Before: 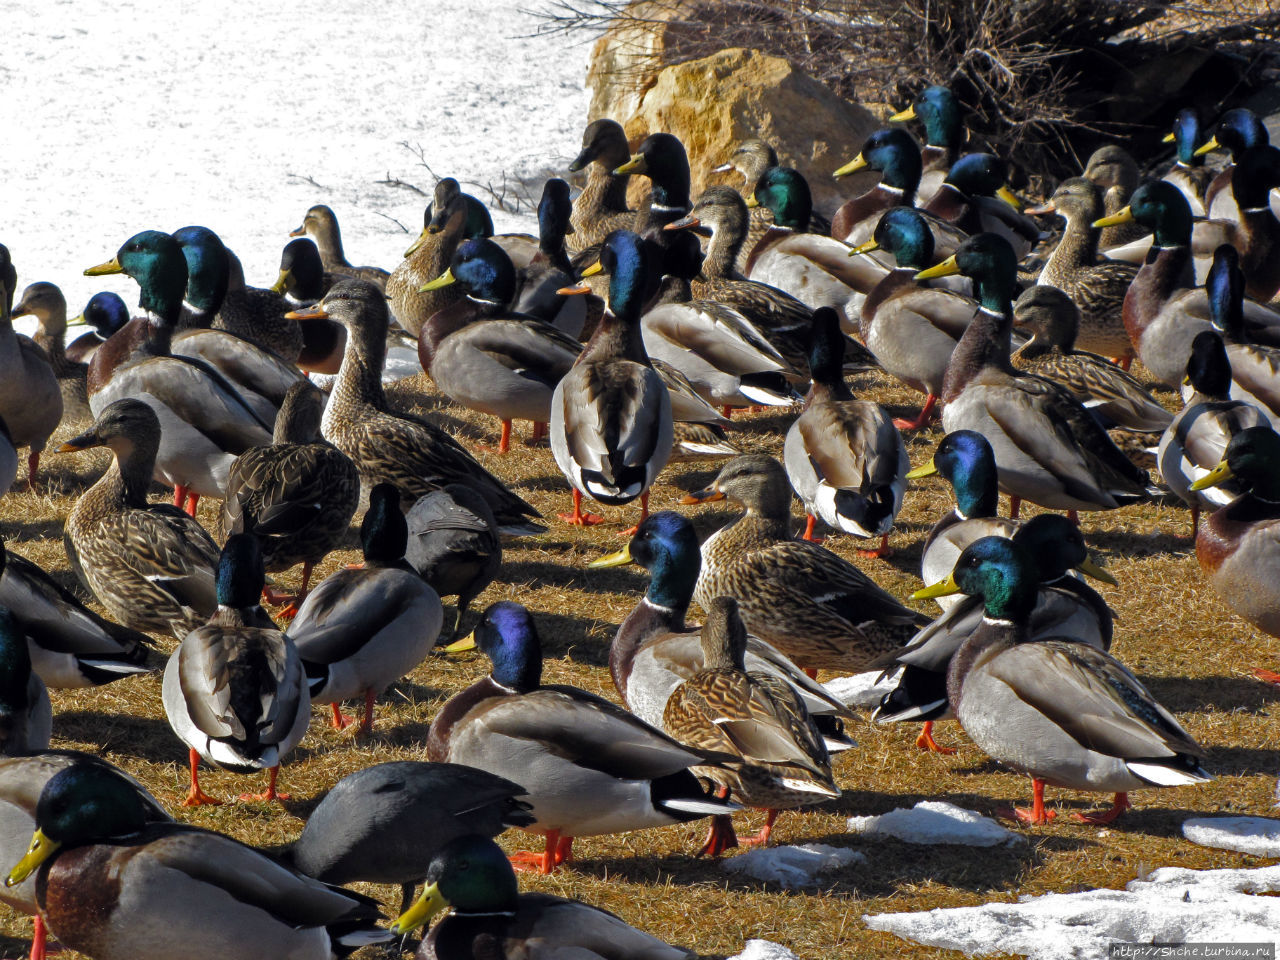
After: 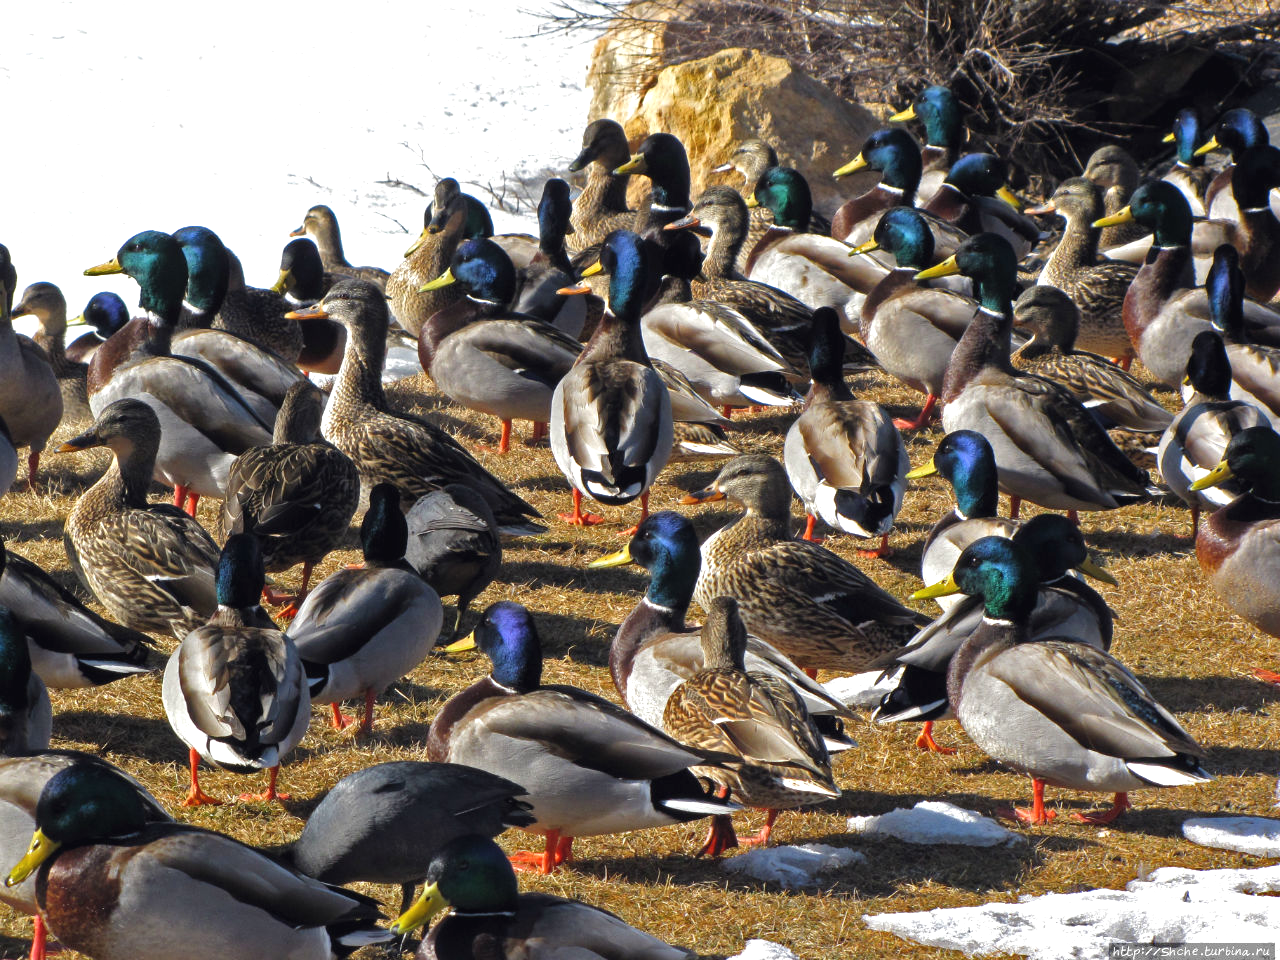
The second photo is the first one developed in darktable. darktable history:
exposure: black level correction -0.002, exposure 0.539 EV, compensate exposure bias true, compensate highlight preservation false
